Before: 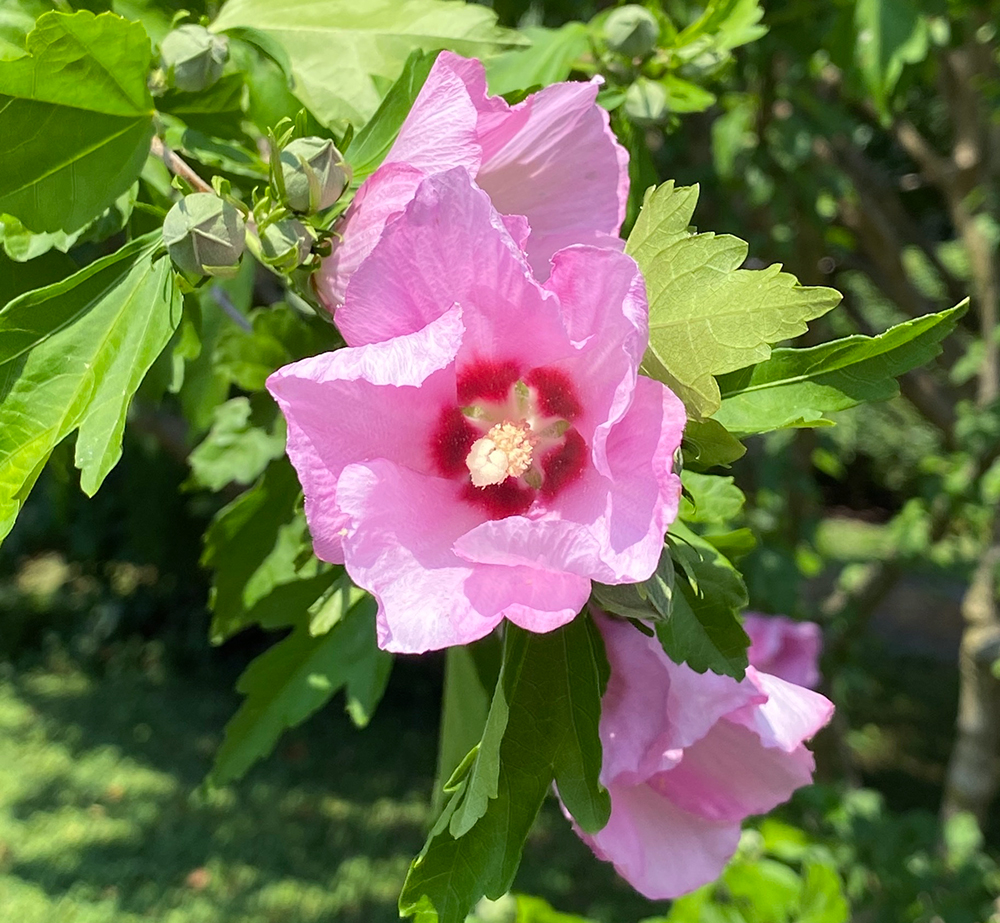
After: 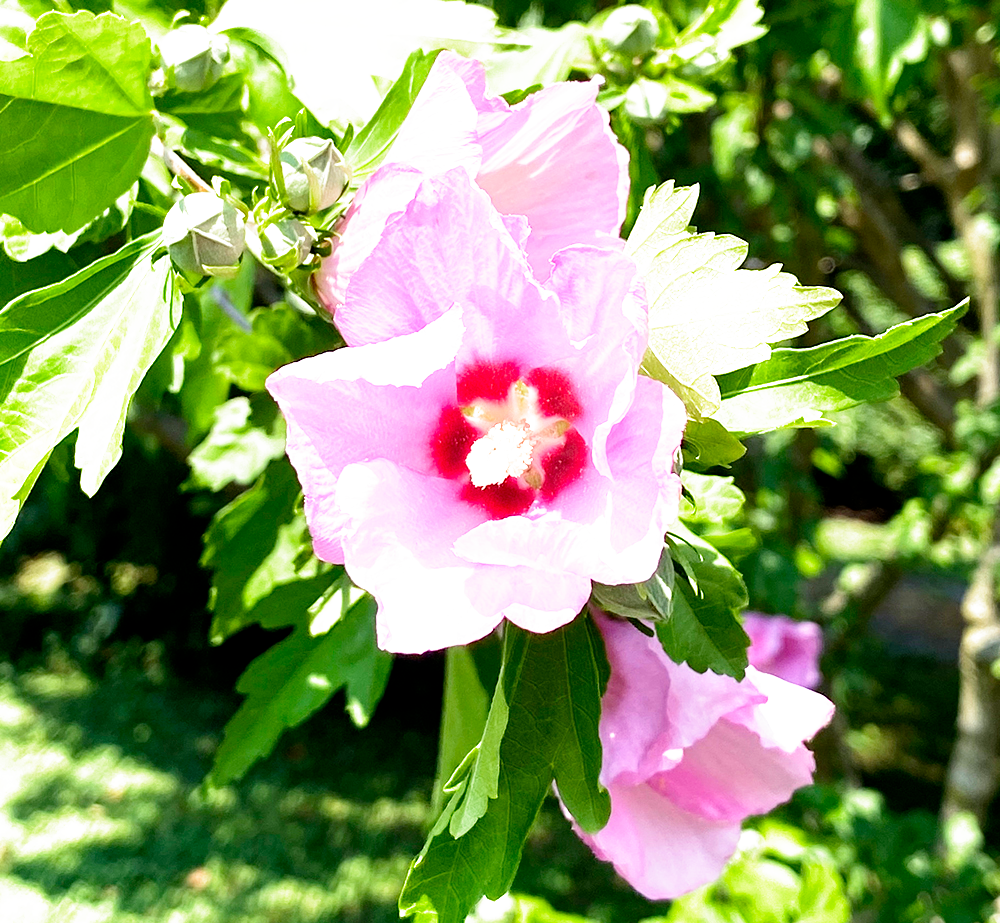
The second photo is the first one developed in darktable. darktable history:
filmic rgb: middle gray luminance 8.9%, black relative exposure -6.24 EV, white relative exposure 2.72 EV, target black luminance 0%, hardness 4.76, latitude 74.11%, contrast 1.335, shadows ↔ highlights balance 9.42%, add noise in highlights 0.002, preserve chrominance no, color science v3 (2019), use custom middle-gray values true, contrast in highlights soft
tone equalizer: on, module defaults
